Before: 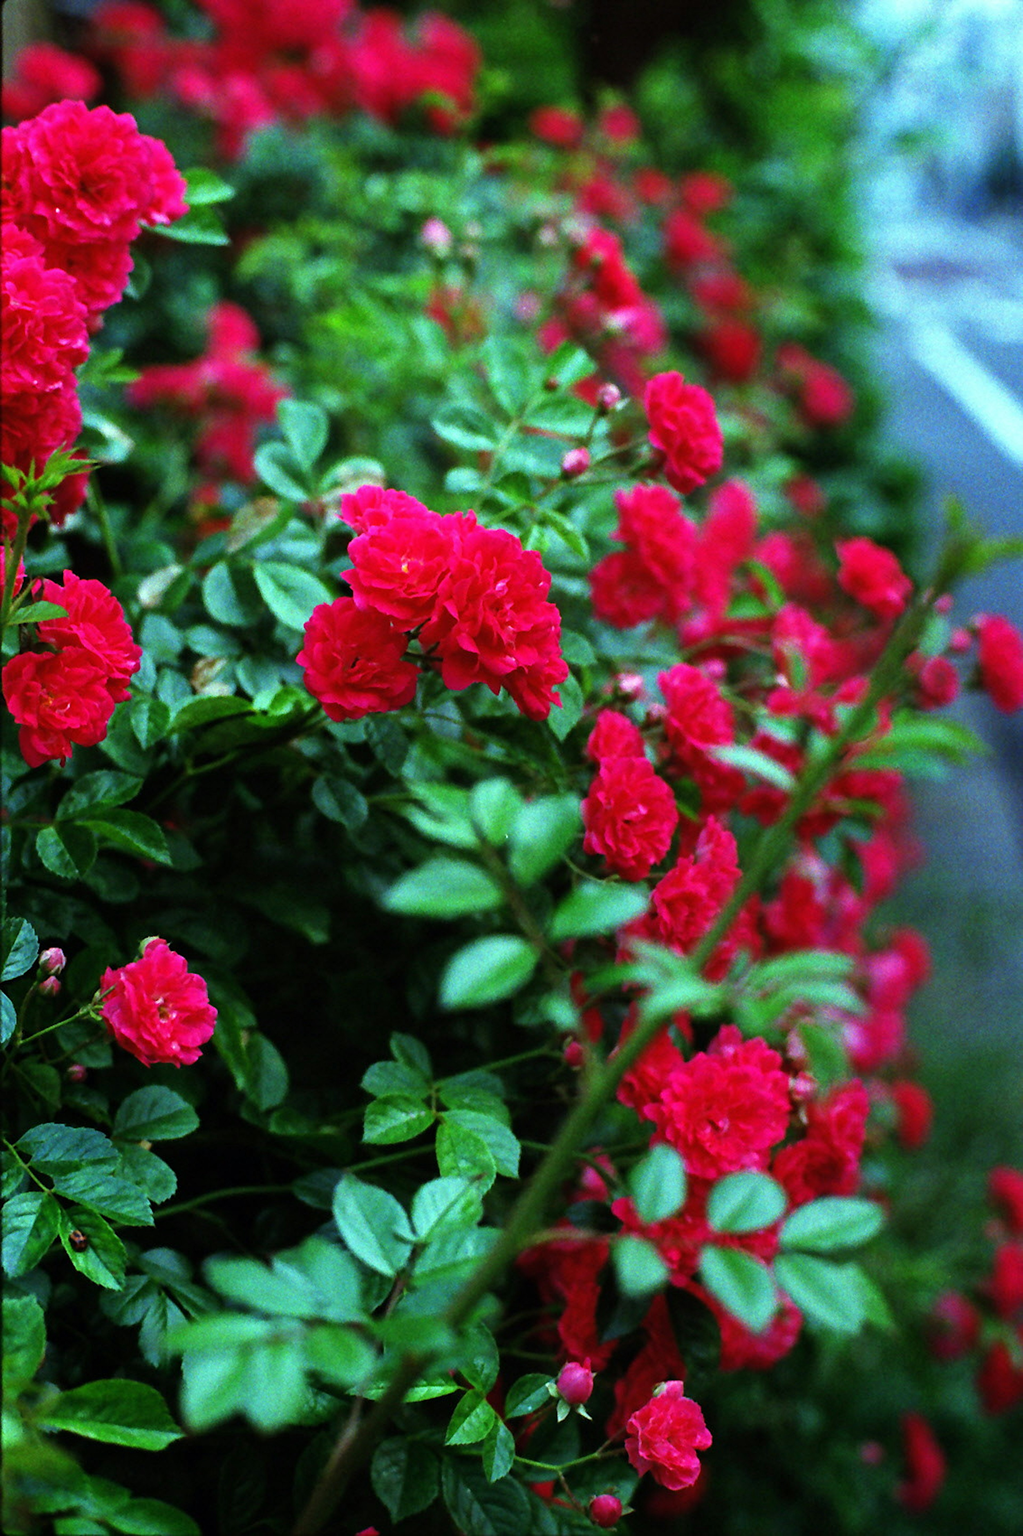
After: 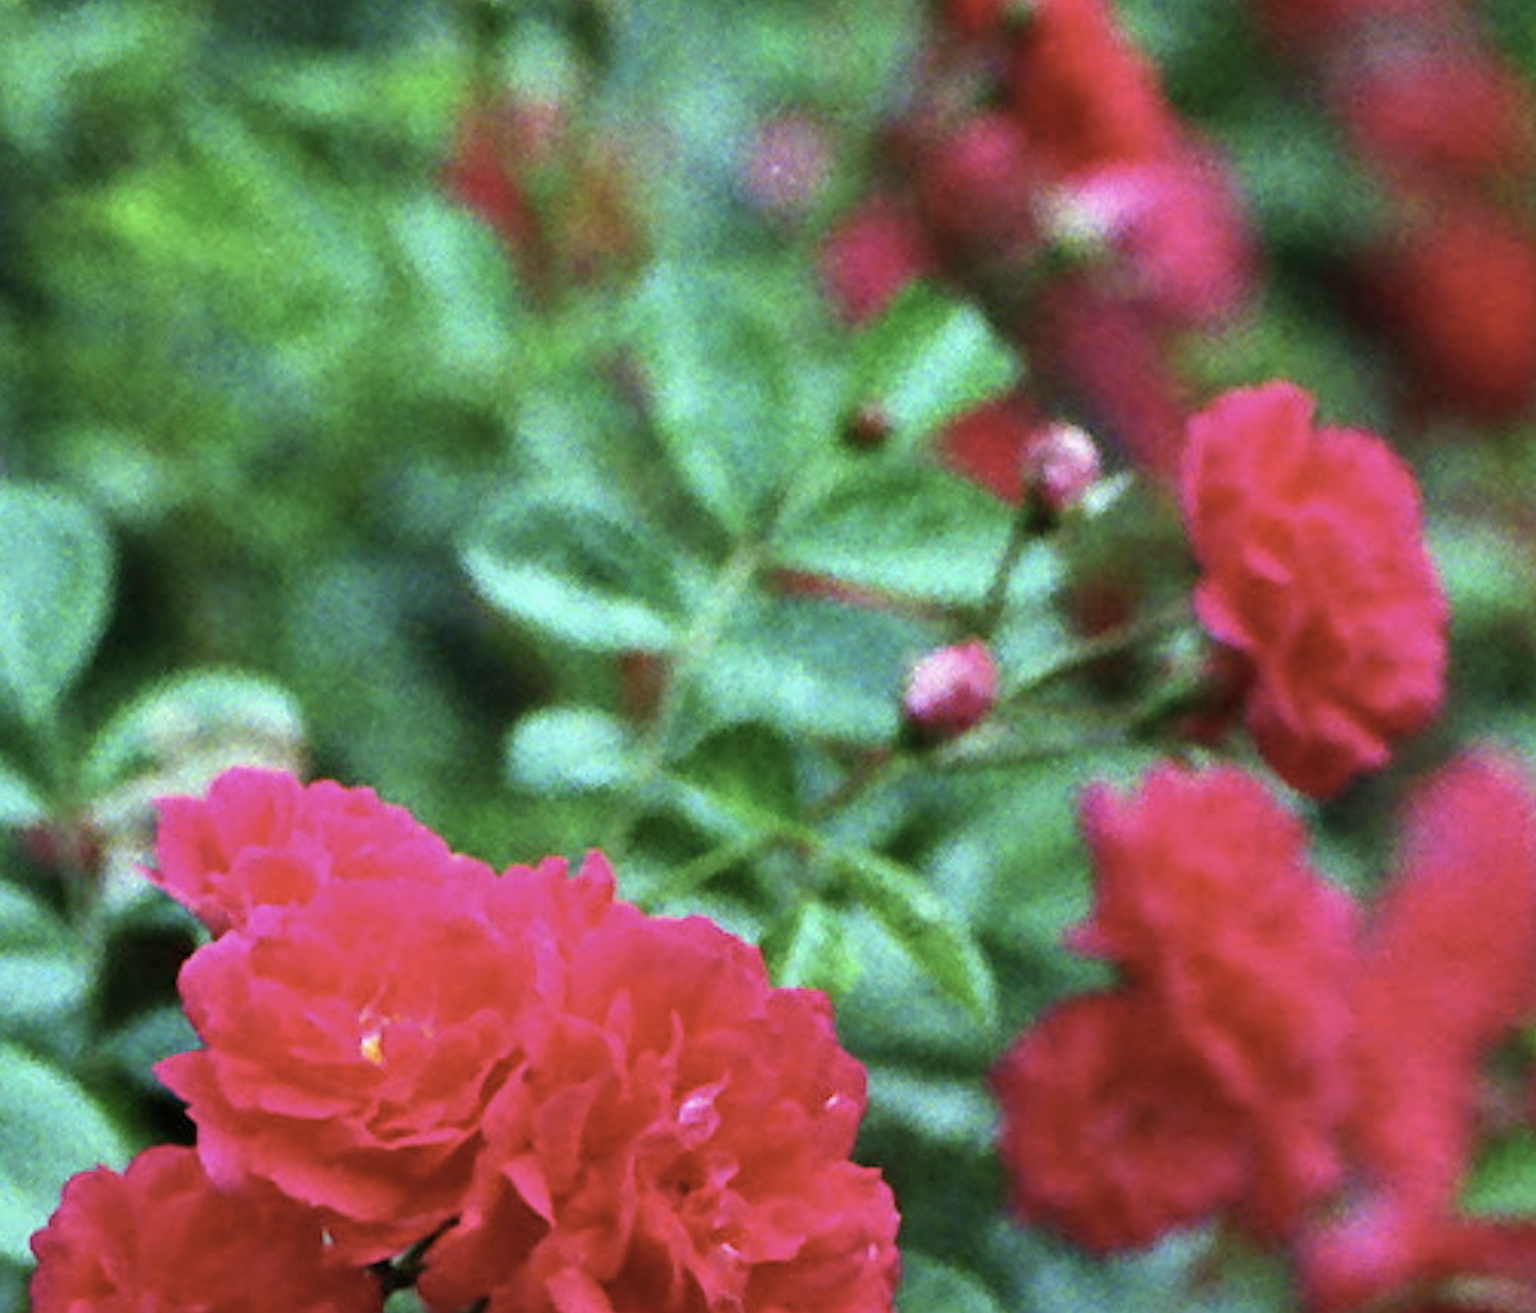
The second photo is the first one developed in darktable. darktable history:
crop: left 28.854%, top 16.819%, right 26.713%, bottom 57.868%
contrast brightness saturation: contrast 0.1, saturation -0.29
shadows and highlights: soften with gaussian
